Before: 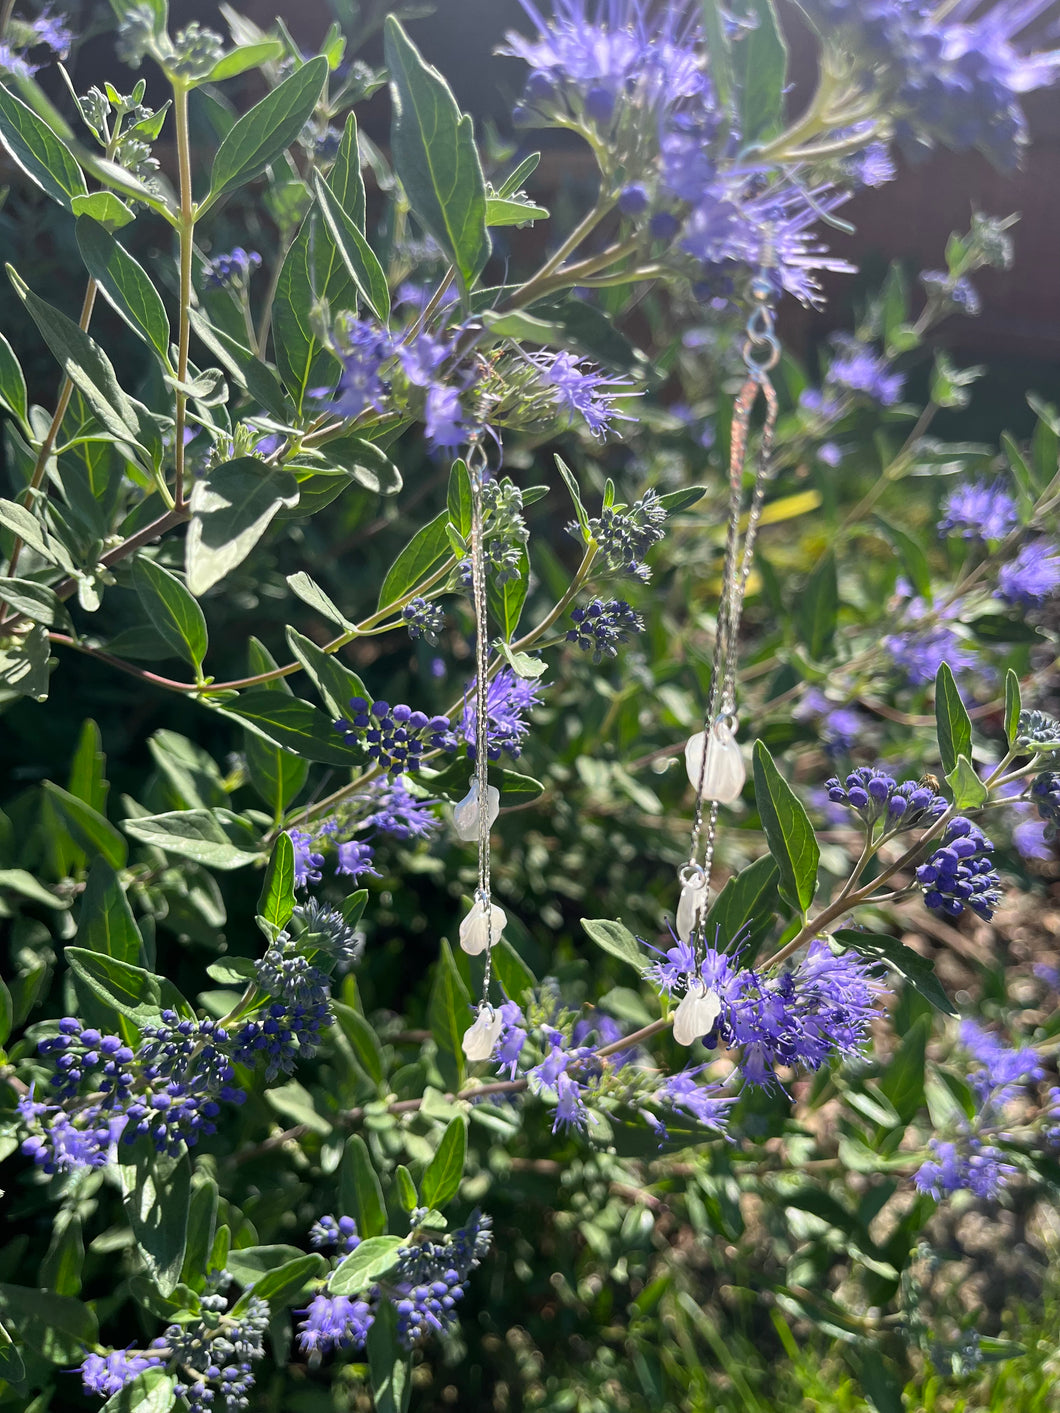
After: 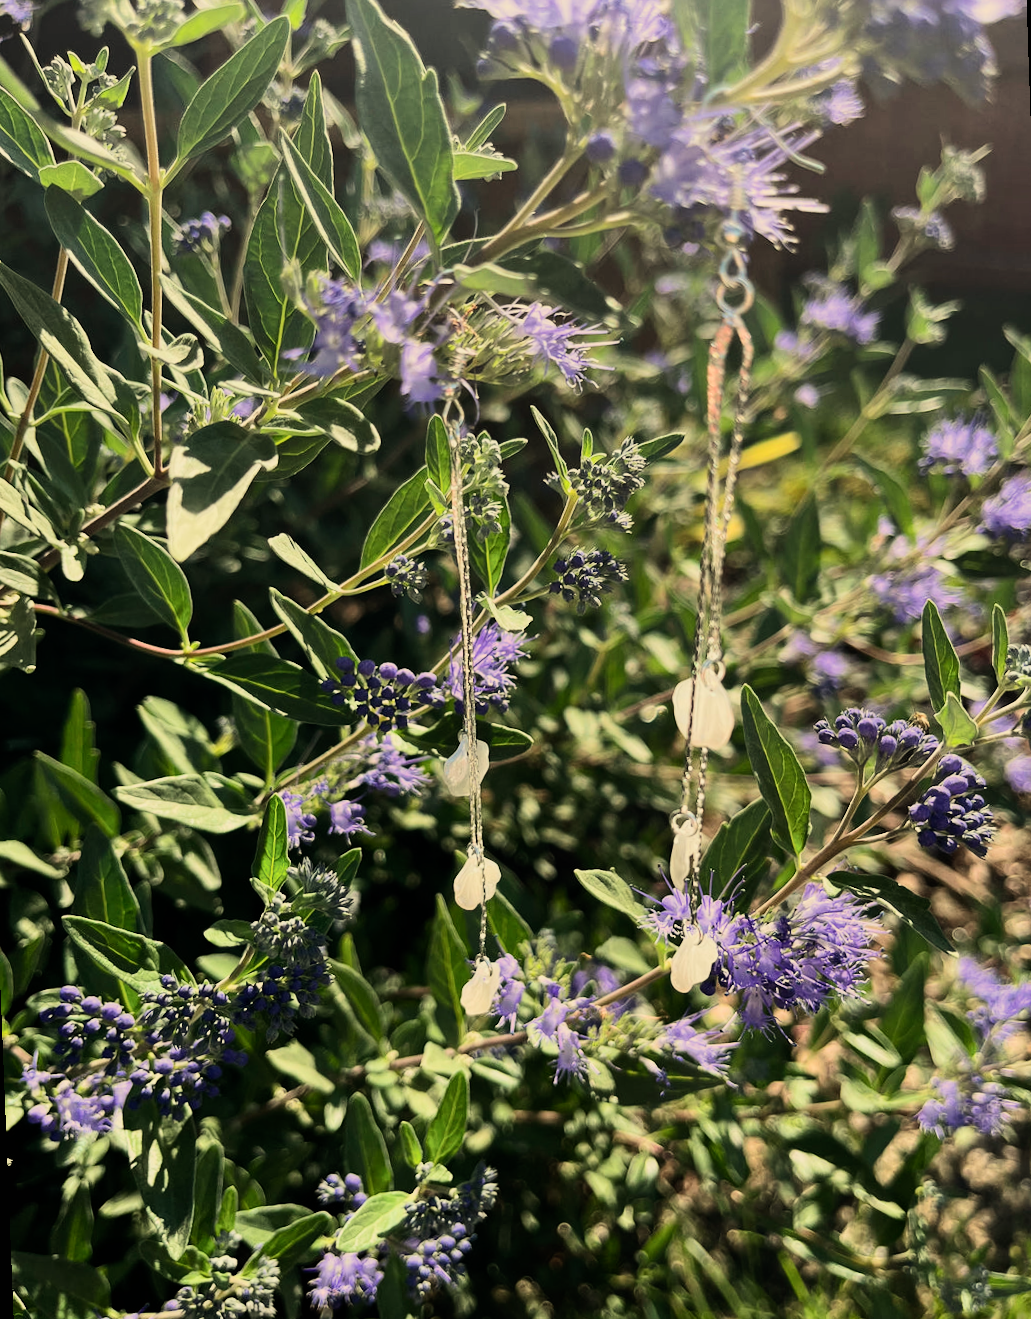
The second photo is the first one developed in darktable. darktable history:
contrast brightness saturation: contrast 0.15, brightness 0.05
white balance: red 1.08, blue 0.791
filmic rgb: black relative exposure -7.5 EV, white relative exposure 5 EV, hardness 3.31, contrast 1.3, contrast in shadows safe
rotate and perspective: rotation -2.12°, lens shift (vertical) 0.009, lens shift (horizontal) -0.008, automatic cropping original format, crop left 0.036, crop right 0.964, crop top 0.05, crop bottom 0.959
